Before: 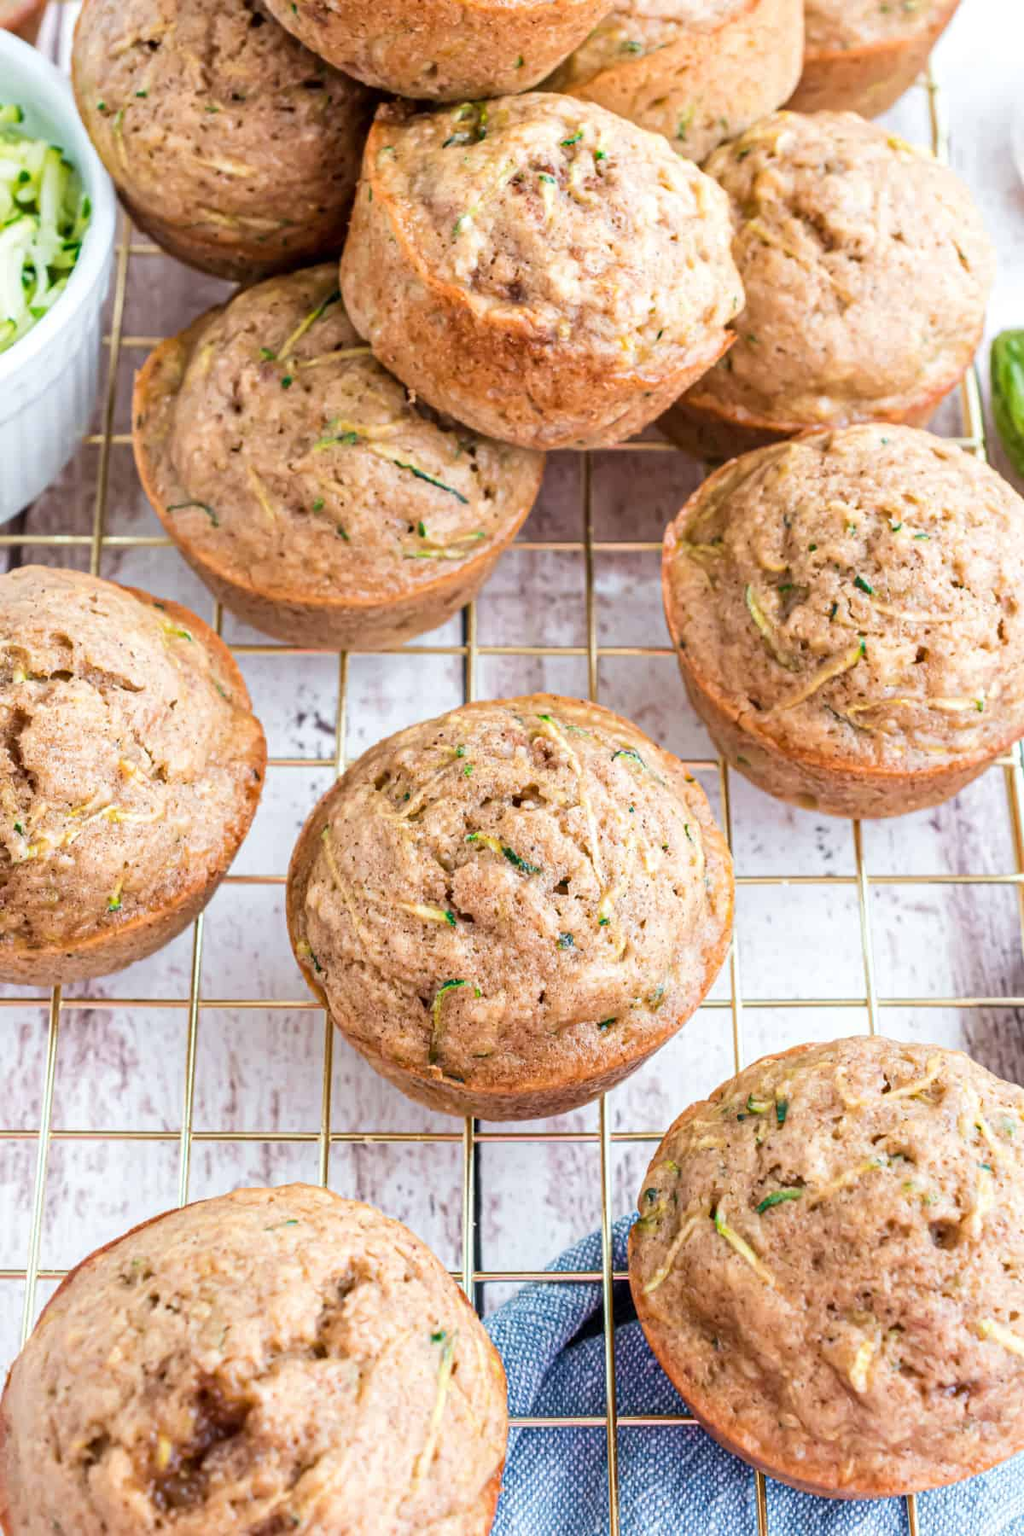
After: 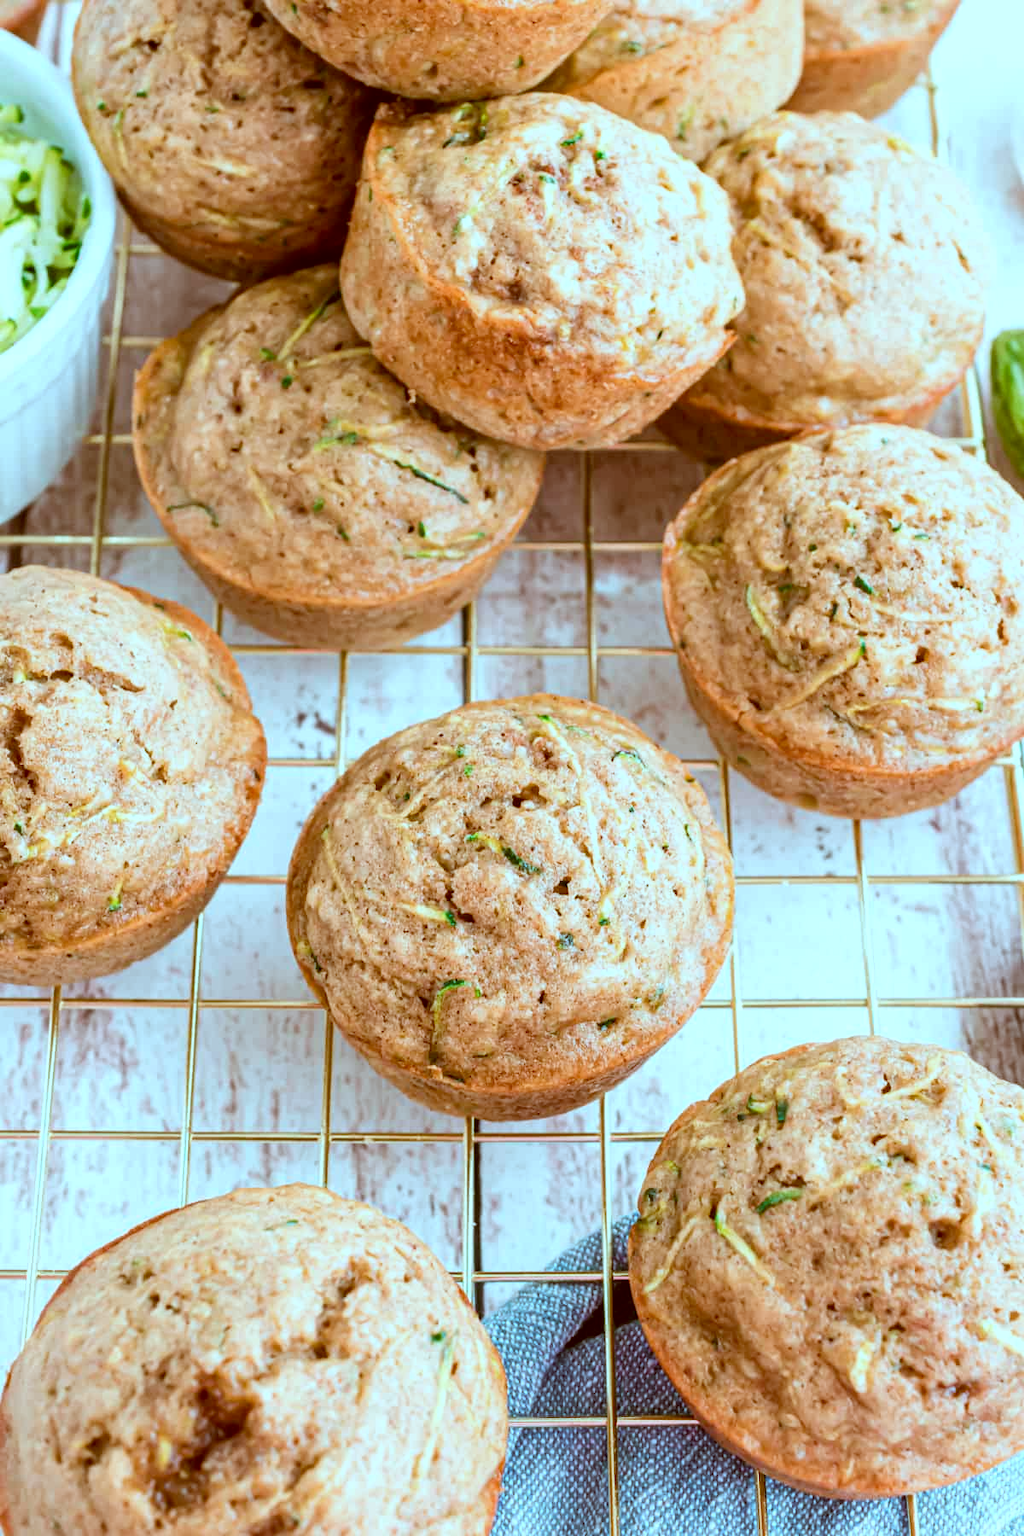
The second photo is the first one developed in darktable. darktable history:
color correction: highlights a* -15.09, highlights b* -17, shadows a* 10.11, shadows b* 29.07
